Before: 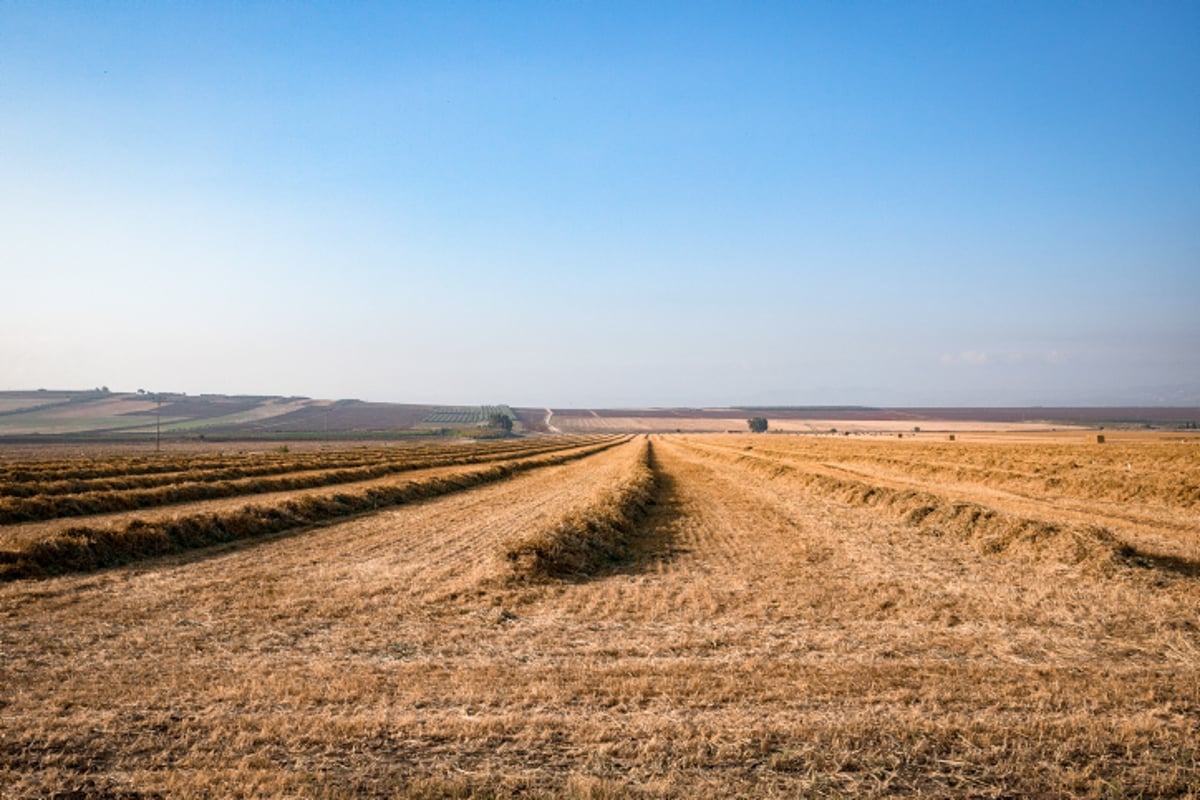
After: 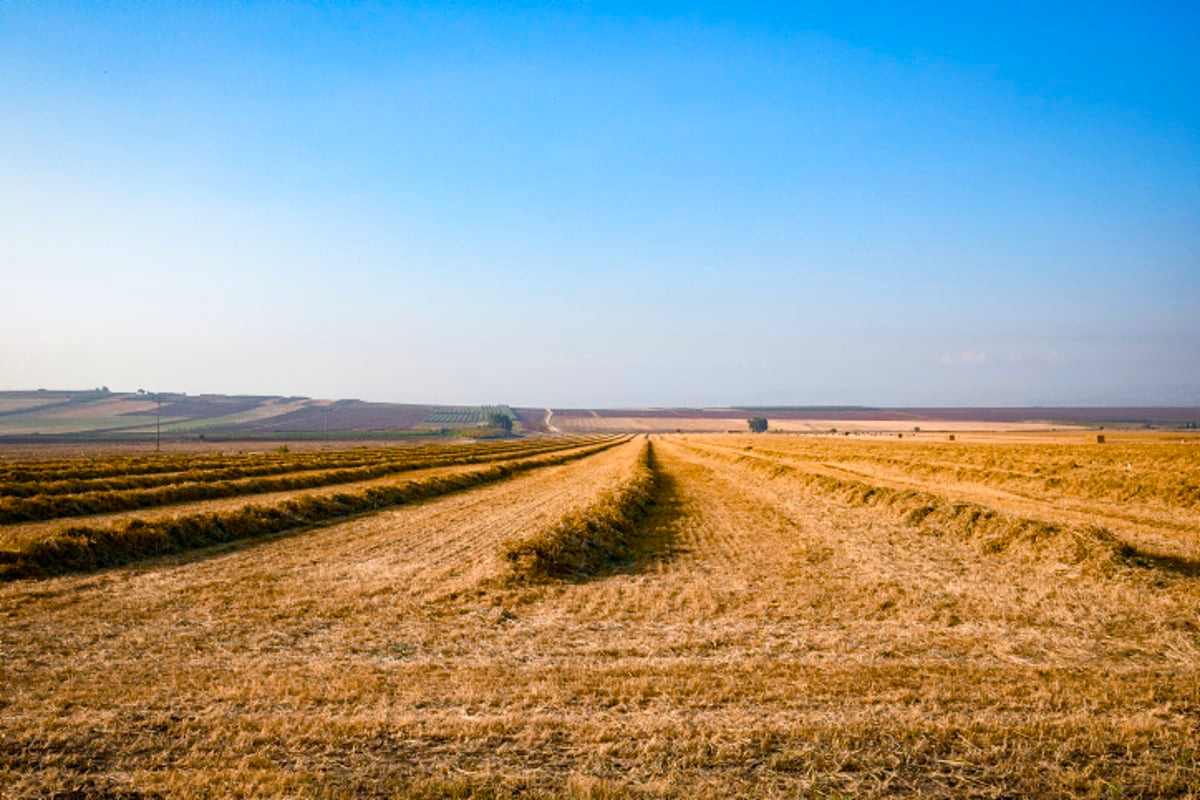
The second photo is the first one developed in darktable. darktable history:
color balance rgb: shadows lift › chroma 4.296%, shadows lift › hue 255.06°, global offset › hue 169.21°, linear chroma grading › global chroma 15.494%, perceptual saturation grading › global saturation 20%, perceptual saturation grading › highlights -25.553%, perceptual saturation grading › shadows 24.74%, global vibrance 20%
